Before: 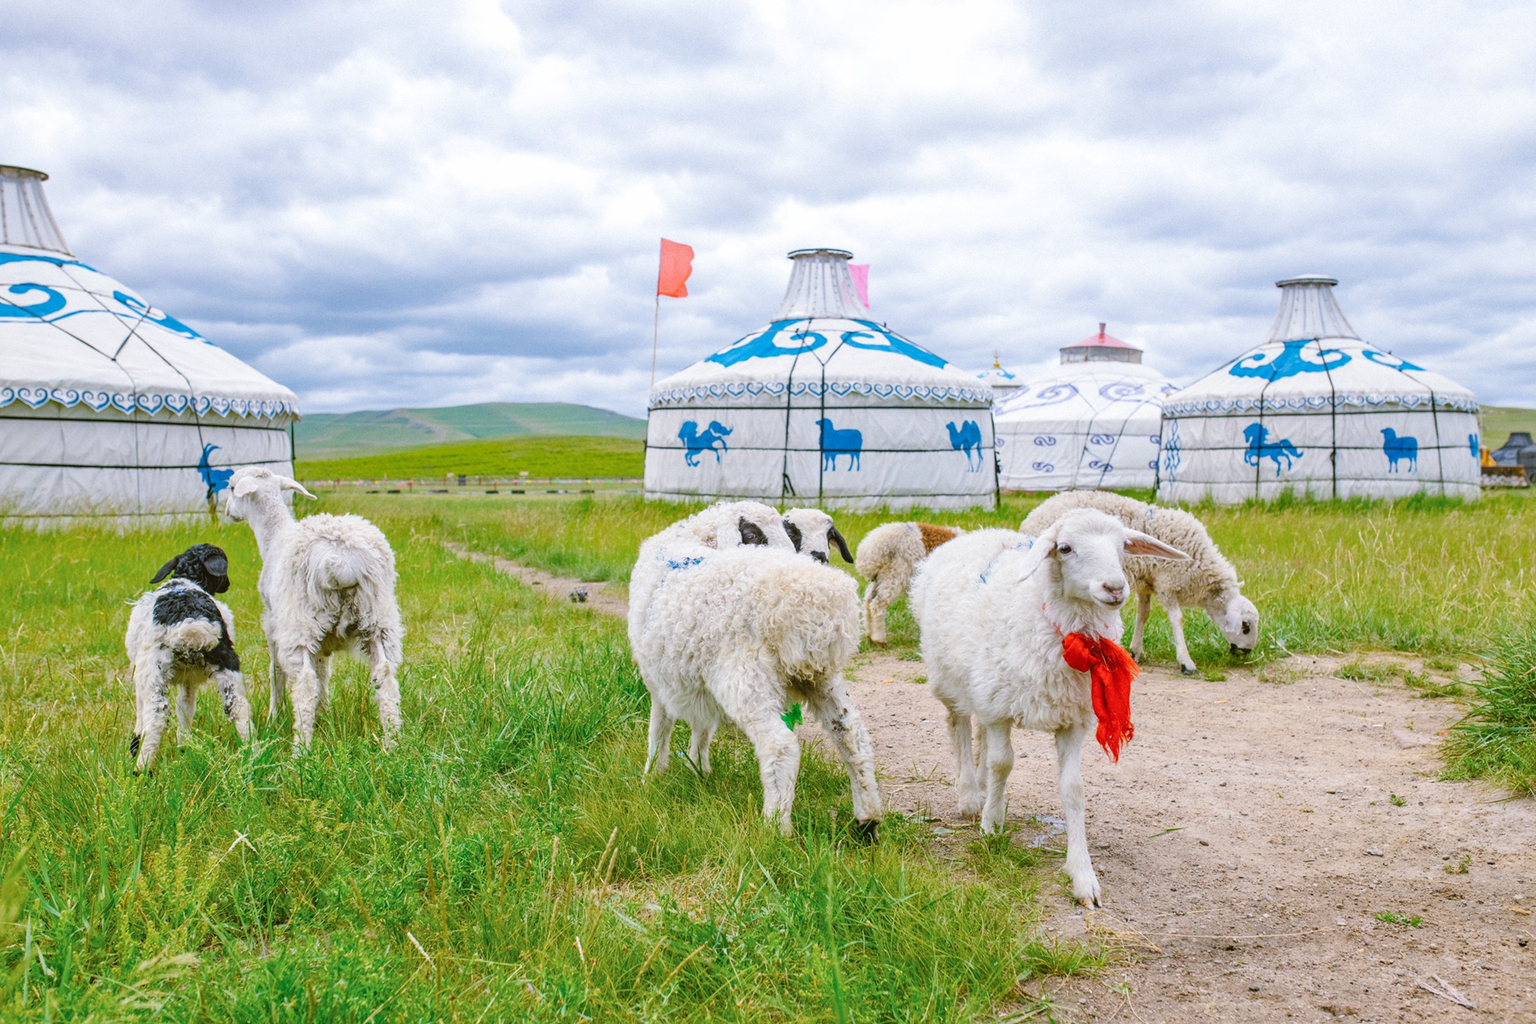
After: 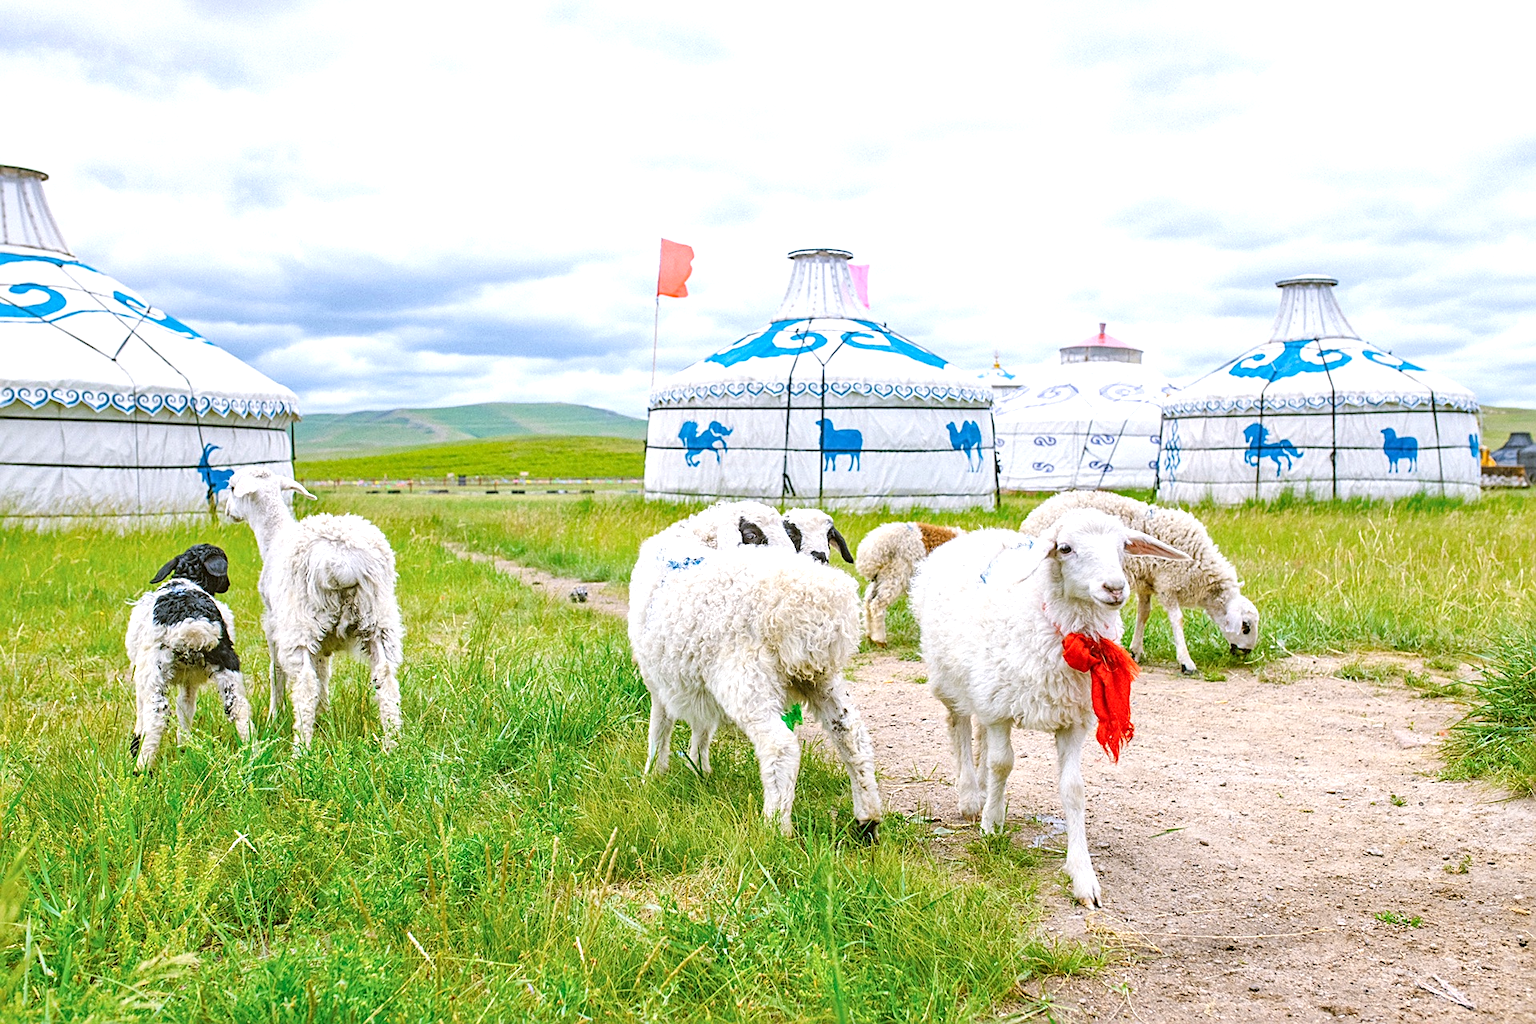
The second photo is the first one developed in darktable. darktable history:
sharpen: amount 0.492
local contrast: mode bilateral grid, contrast 10, coarseness 24, detail 115%, midtone range 0.2
exposure: black level correction 0.001, exposure 0.498 EV, compensate highlight preservation false
